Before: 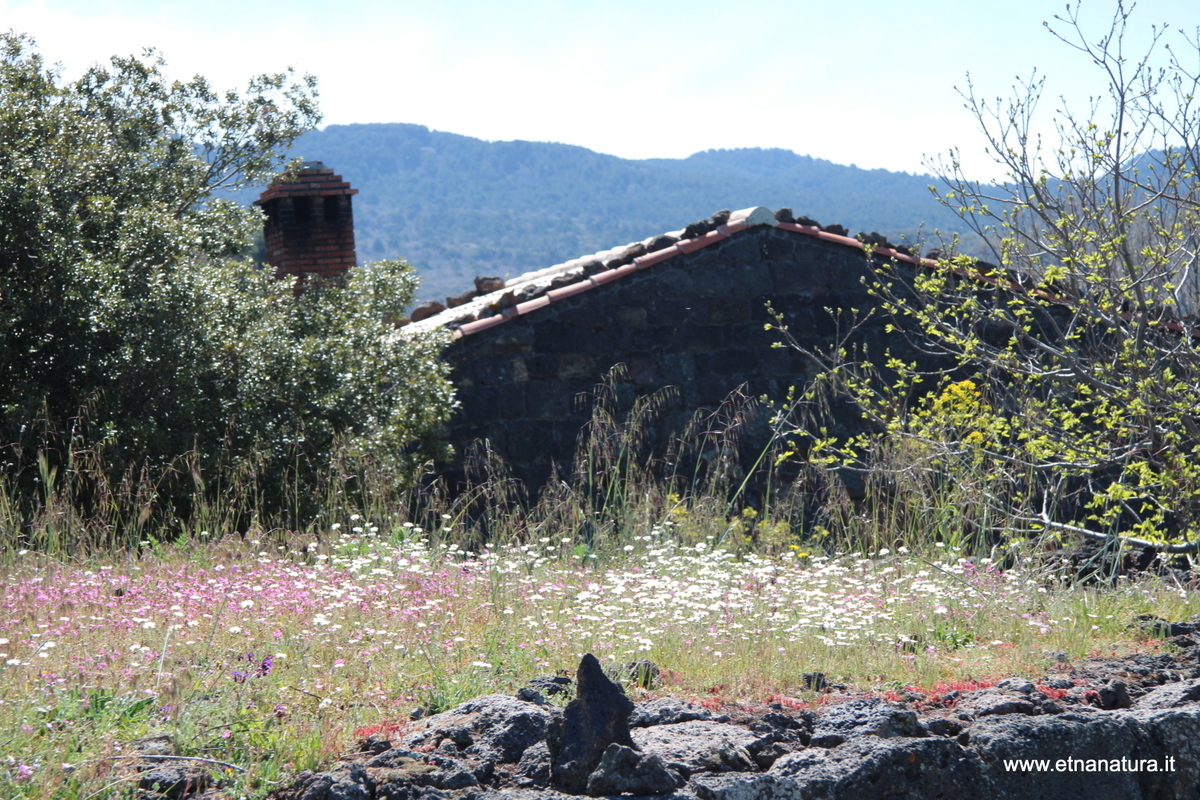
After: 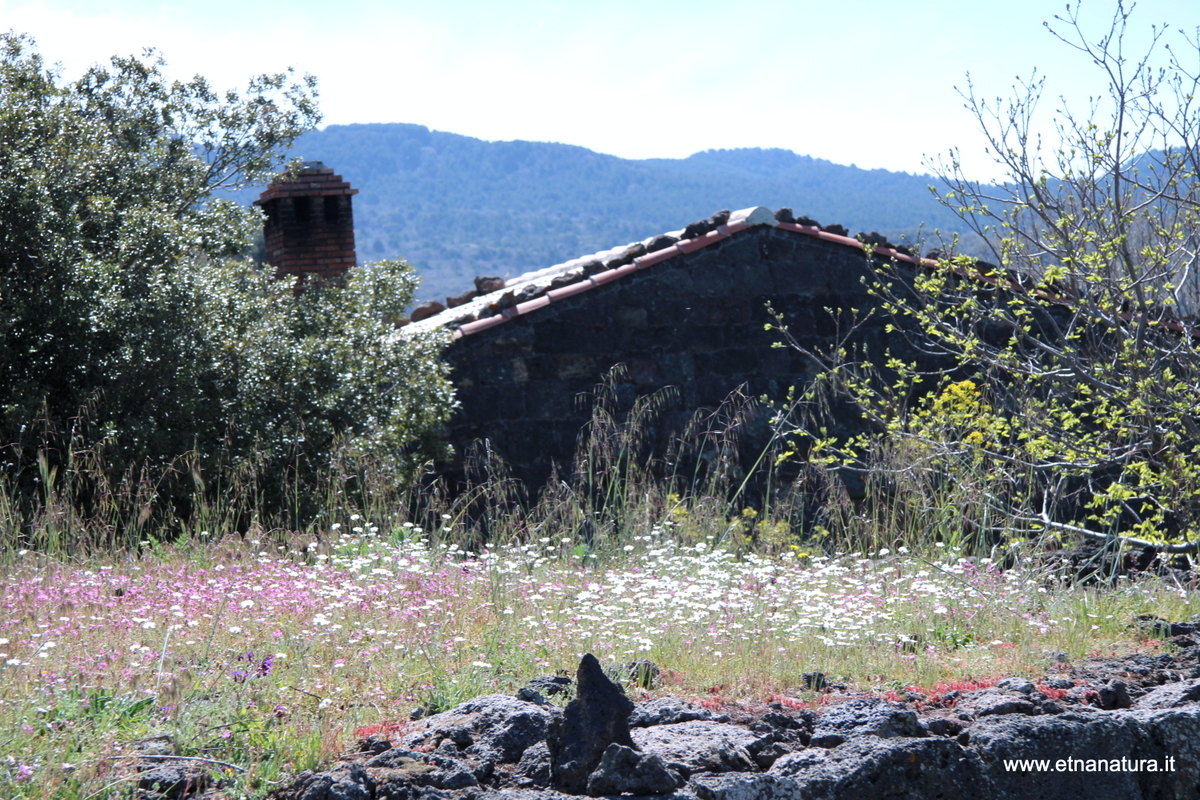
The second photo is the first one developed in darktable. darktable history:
levels: levels [0.026, 0.507, 0.987]
color calibration: illuminant as shot in camera, x 0.358, y 0.373, temperature 4628.91 K
